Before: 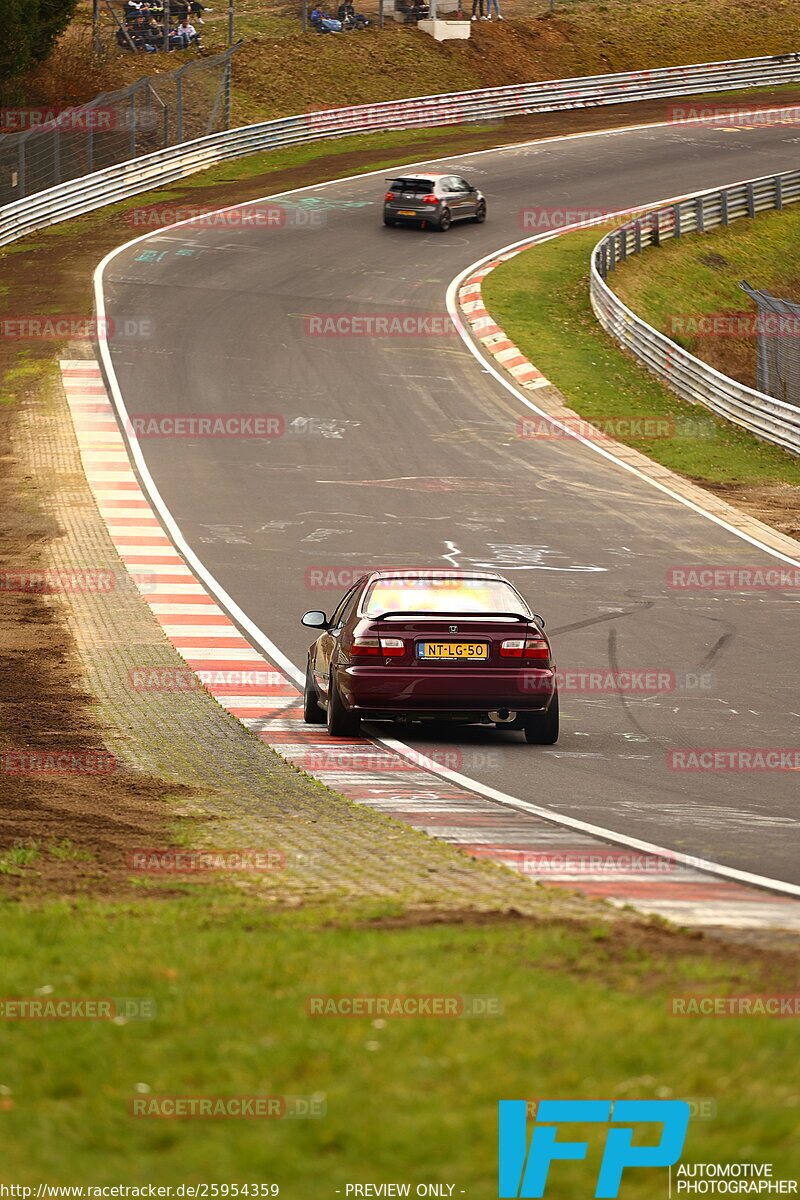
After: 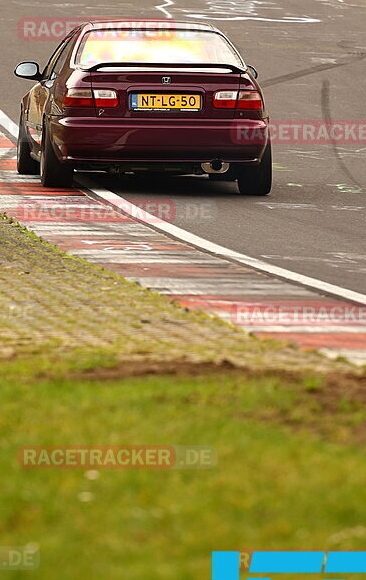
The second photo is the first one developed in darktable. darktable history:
crop: left 35.976%, top 45.819%, right 18.162%, bottom 5.807%
base curve: curves: ch0 [(0, 0) (0.472, 0.508) (1, 1)]
